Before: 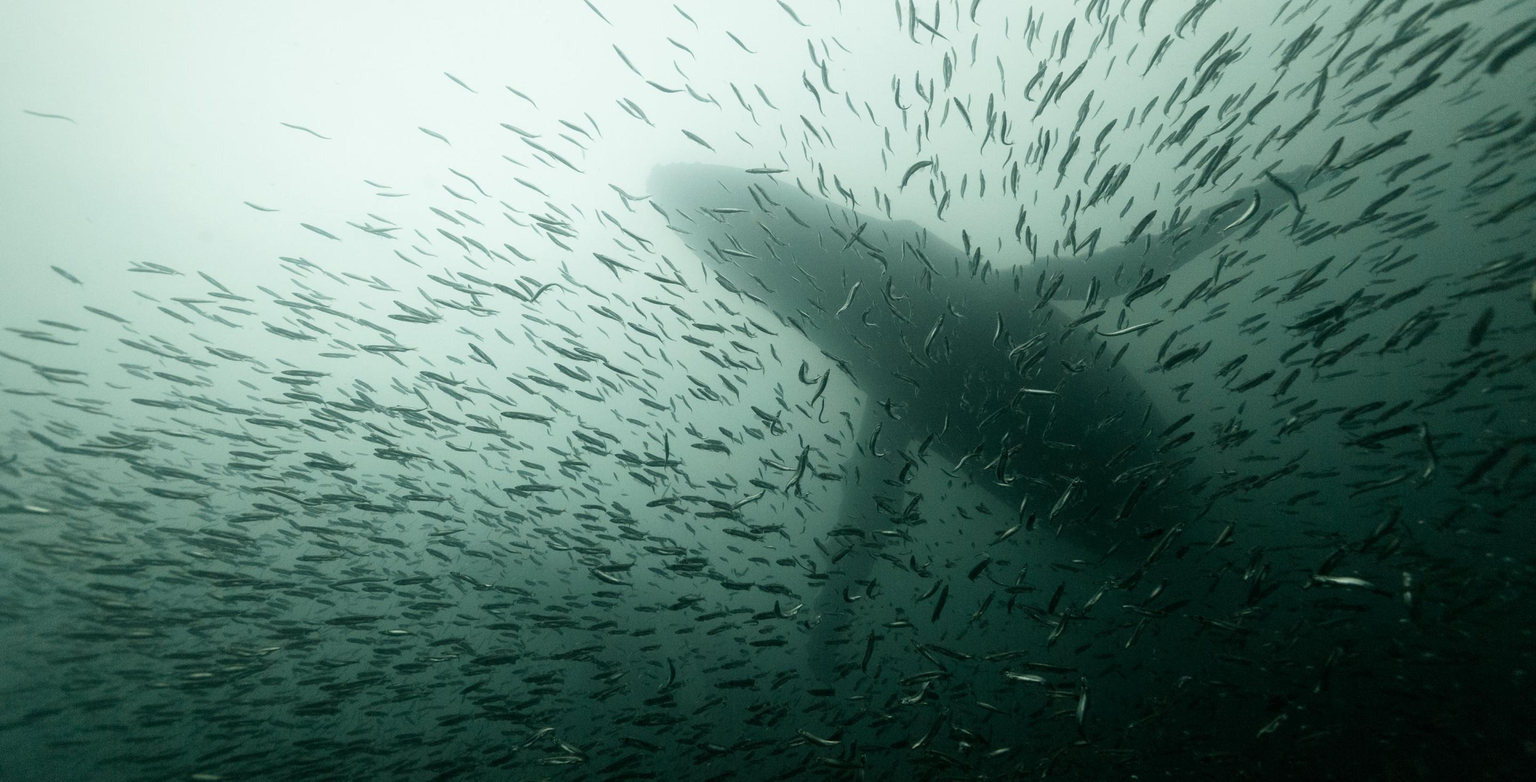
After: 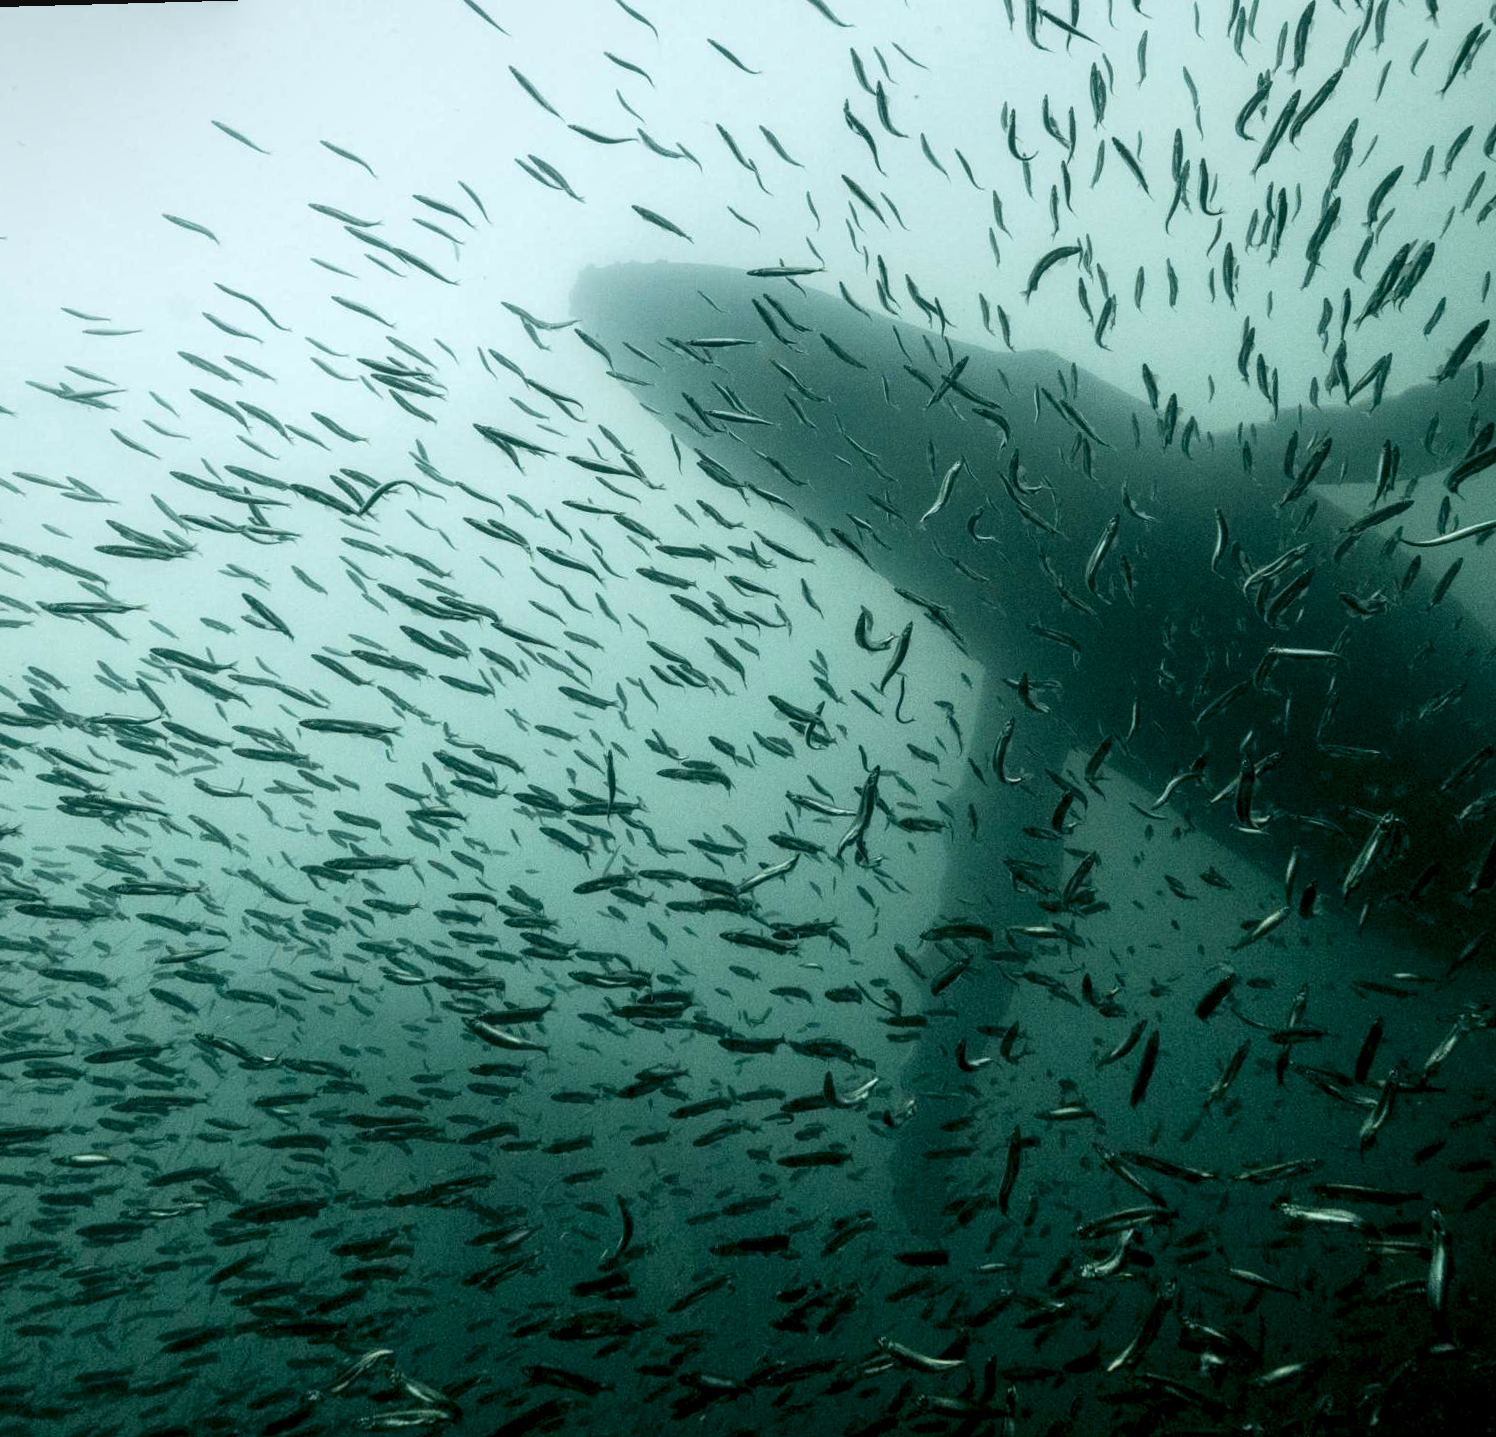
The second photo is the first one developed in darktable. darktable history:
crop: left 21.674%, right 22.086%
rotate and perspective: rotation -1.68°, lens shift (vertical) -0.146, crop left 0.049, crop right 0.912, crop top 0.032, crop bottom 0.96
shadows and highlights: radius 337.17, shadows 29.01, soften with gaussian
color zones: curves: ch0 [(0, 0.613) (0.01, 0.613) (0.245, 0.448) (0.498, 0.529) (0.642, 0.665) (0.879, 0.777) (0.99, 0.613)]; ch1 [(0, 0) (0.143, 0) (0.286, 0) (0.429, 0) (0.571, 0) (0.714, 0) (0.857, 0)], mix -131.09%
white balance: red 0.98, blue 1.034
local contrast: detail 160%
